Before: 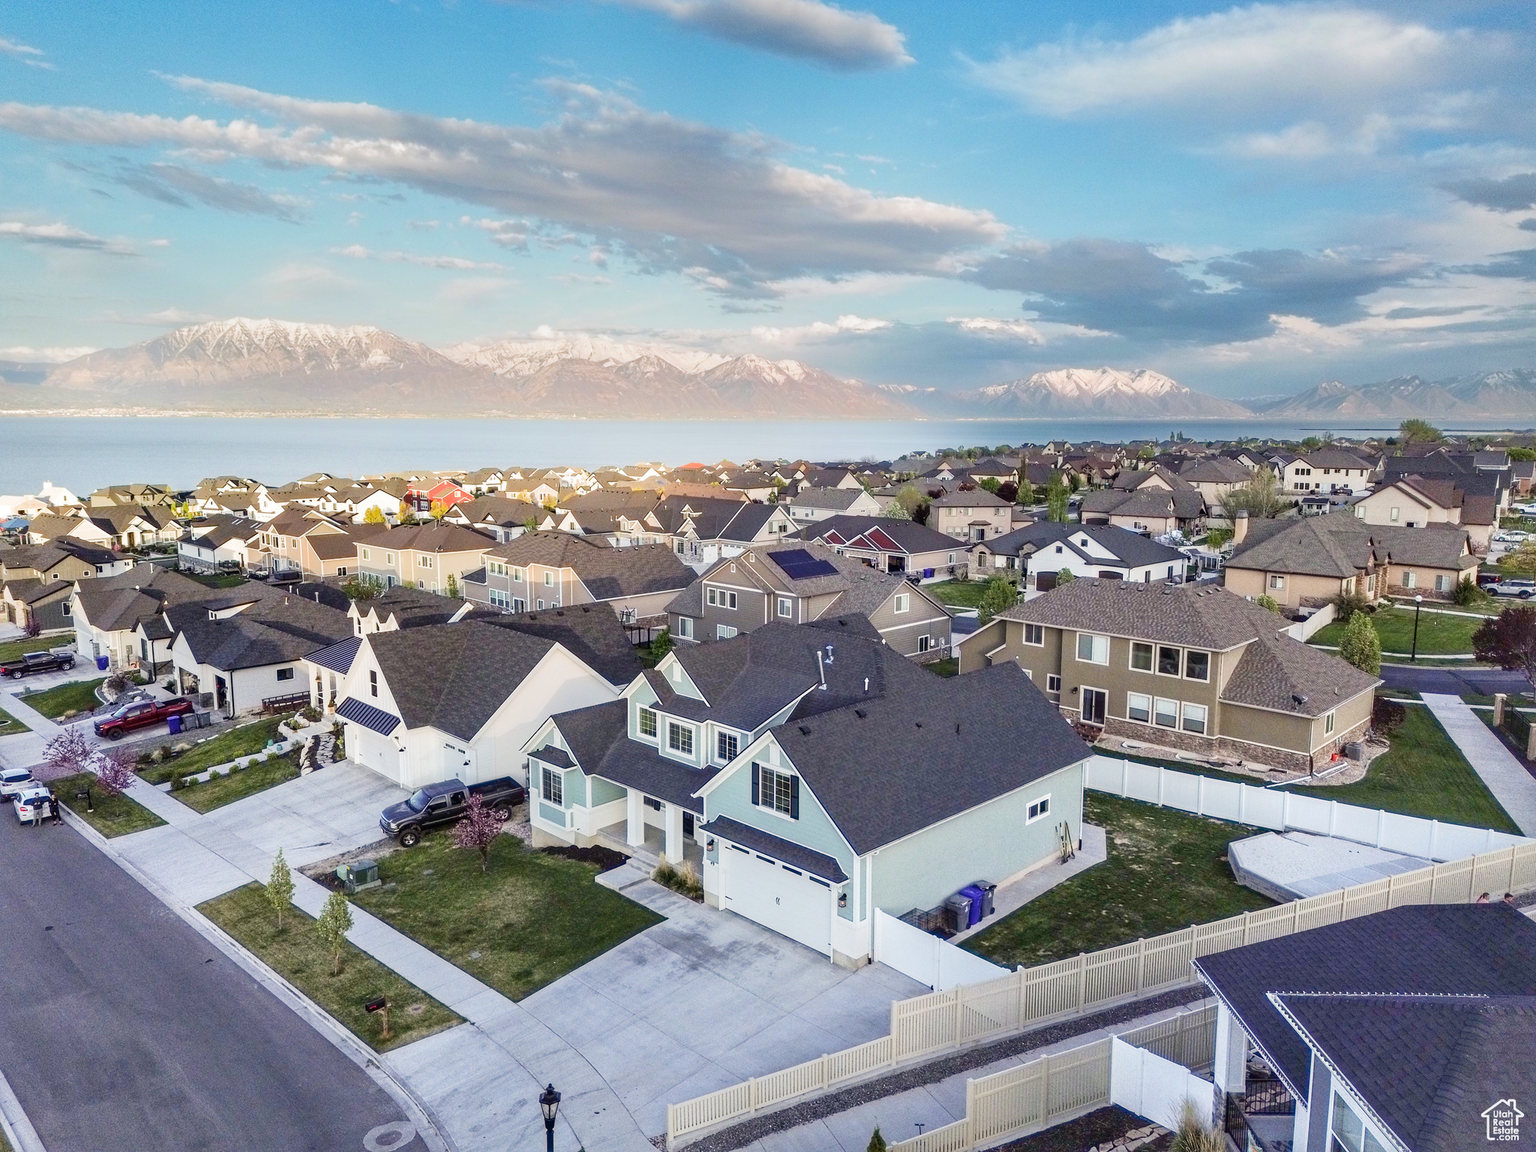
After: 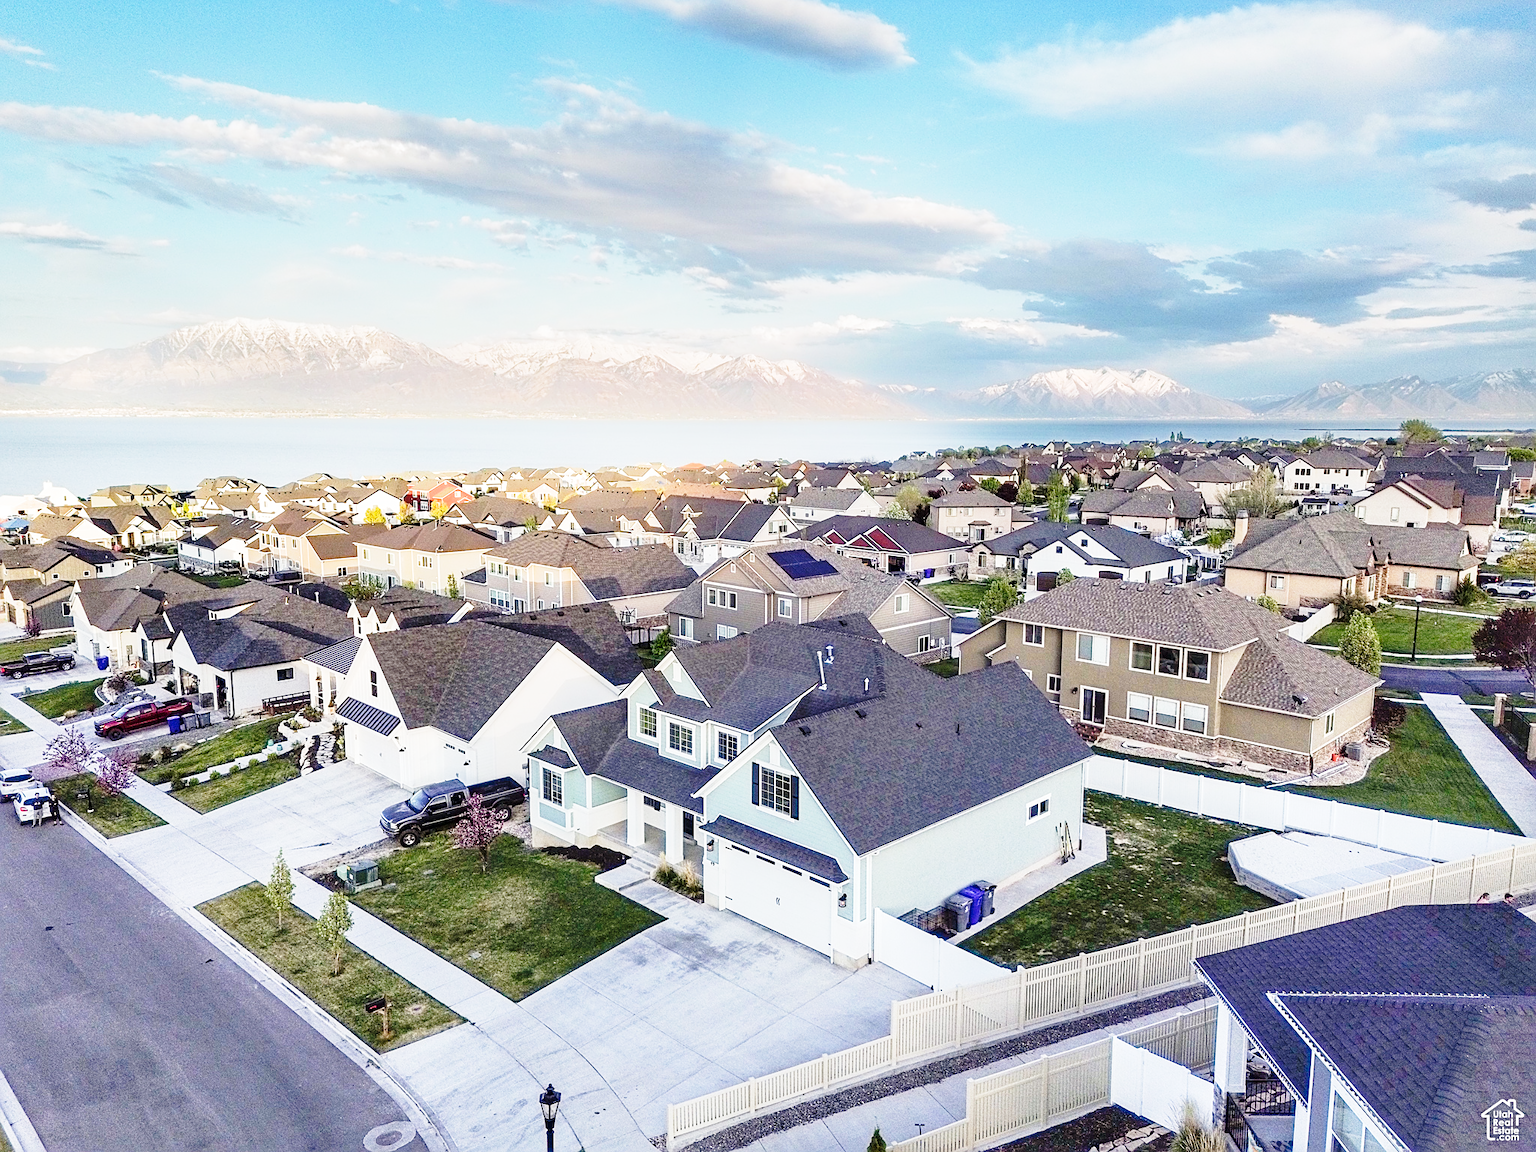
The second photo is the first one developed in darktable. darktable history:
base curve: curves: ch0 [(0, 0) (0.028, 0.03) (0.121, 0.232) (0.46, 0.748) (0.859, 0.968) (1, 1)], preserve colors none
sharpen: amount 0.49
